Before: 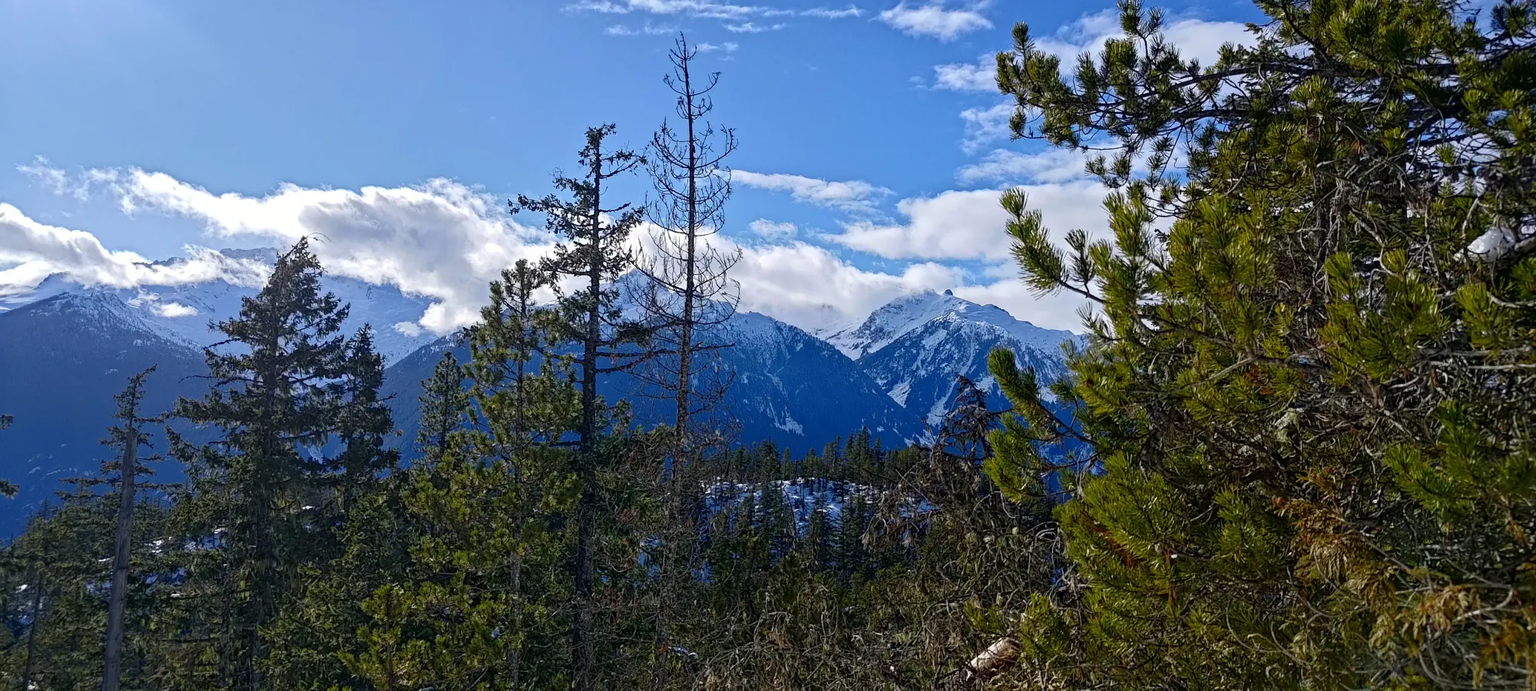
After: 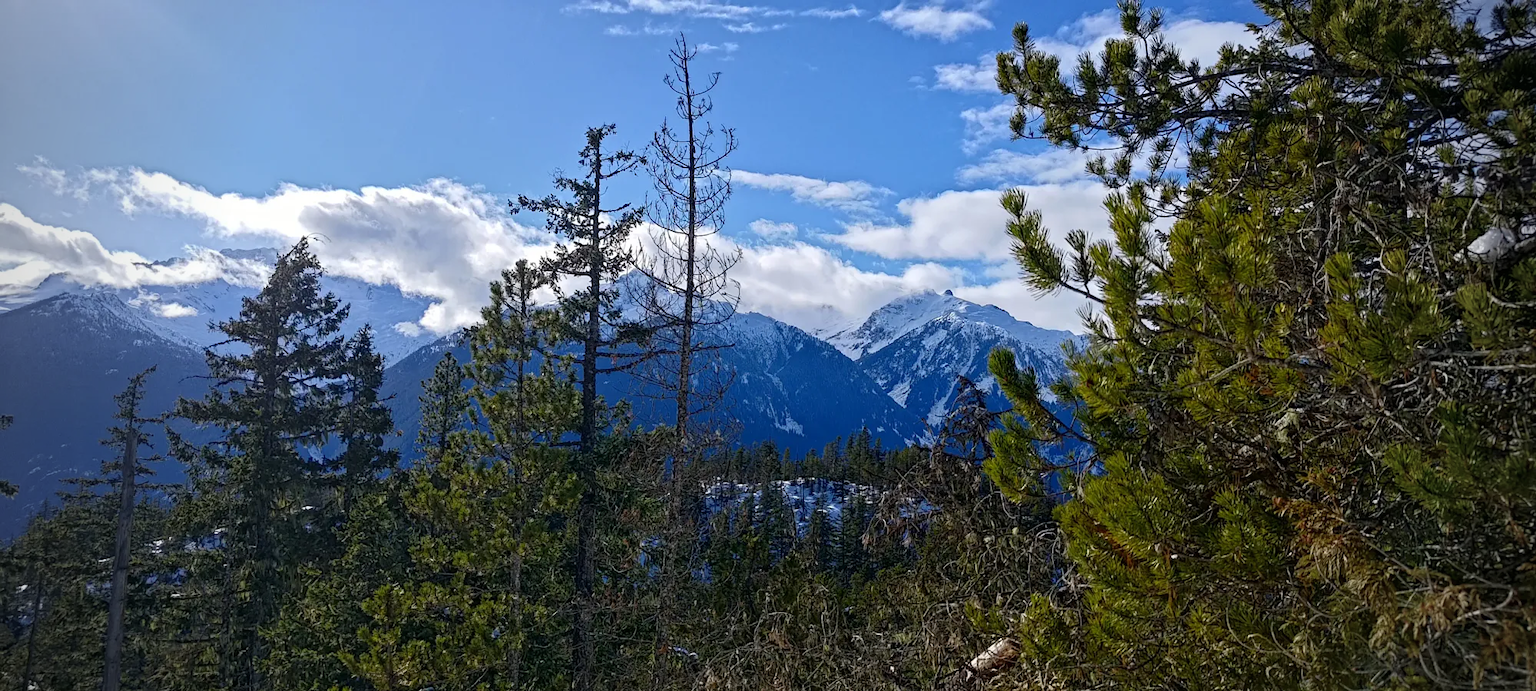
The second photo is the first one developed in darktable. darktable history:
vignetting: fall-off start 71.74%
